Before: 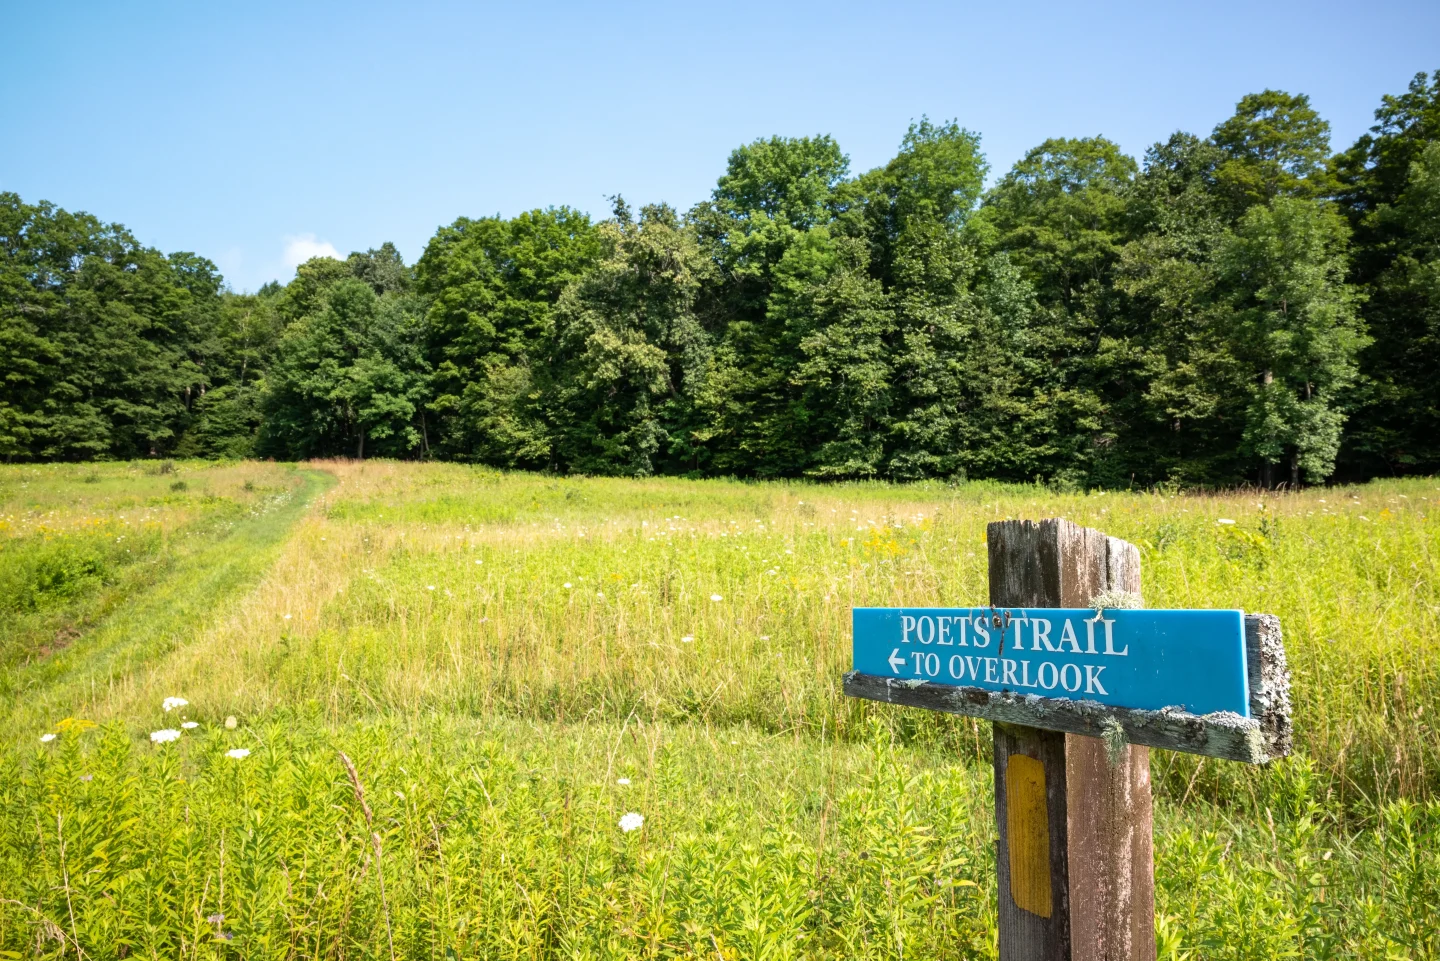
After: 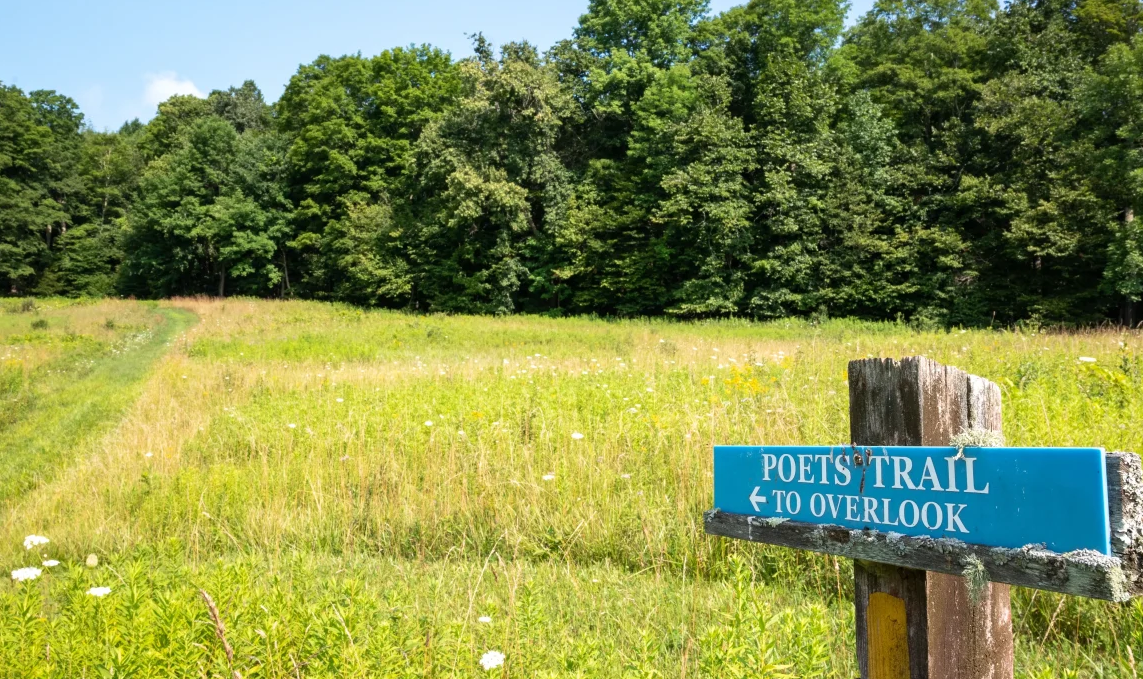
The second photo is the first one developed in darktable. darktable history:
crop: left 9.712%, top 16.928%, right 10.845%, bottom 12.332%
rotate and perspective: automatic cropping off
